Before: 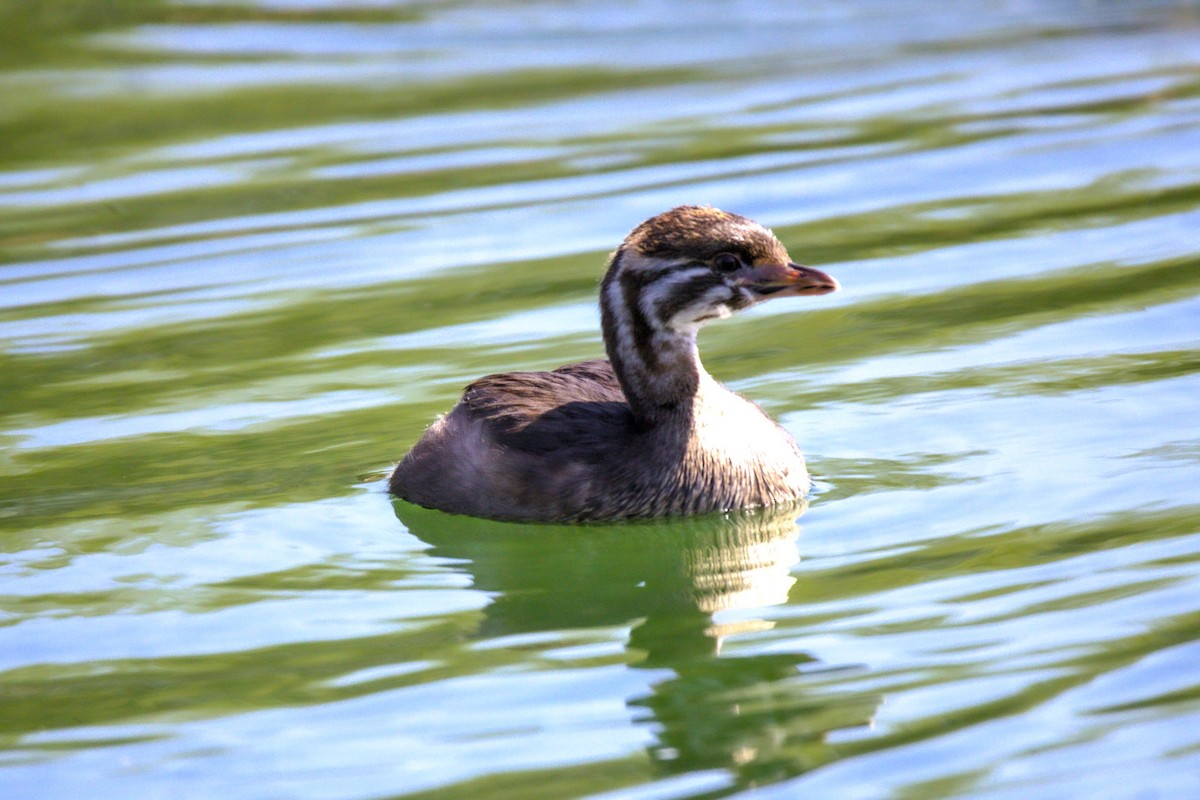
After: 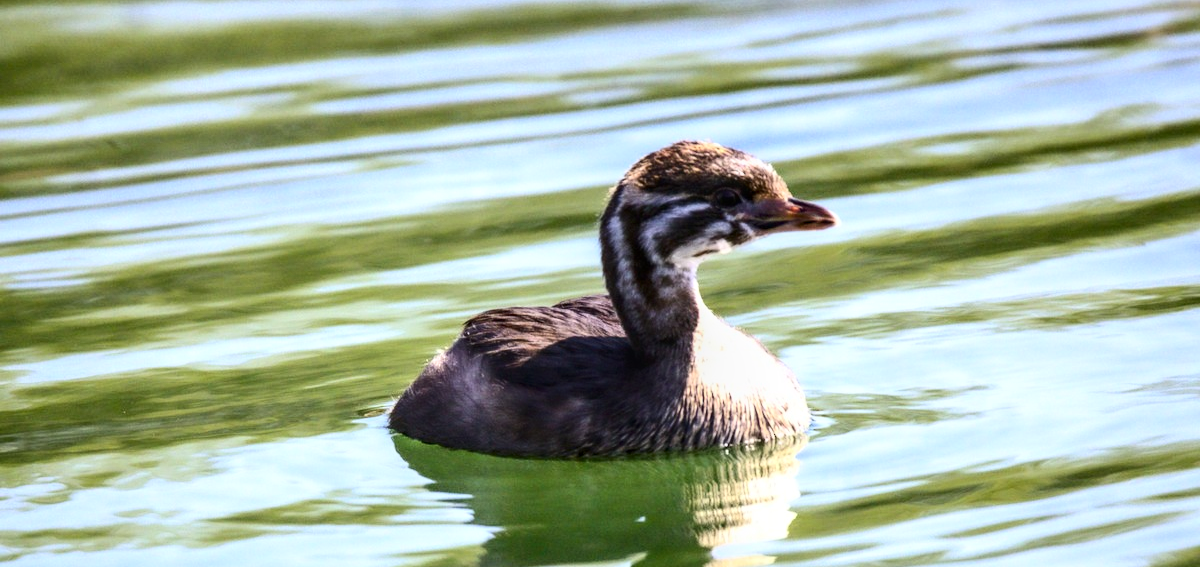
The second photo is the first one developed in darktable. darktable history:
crop and rotate: top 8.171%, bottom 20.886%
local contrast: on, module defaults
contrast brightness saturation: contrast 0.295
